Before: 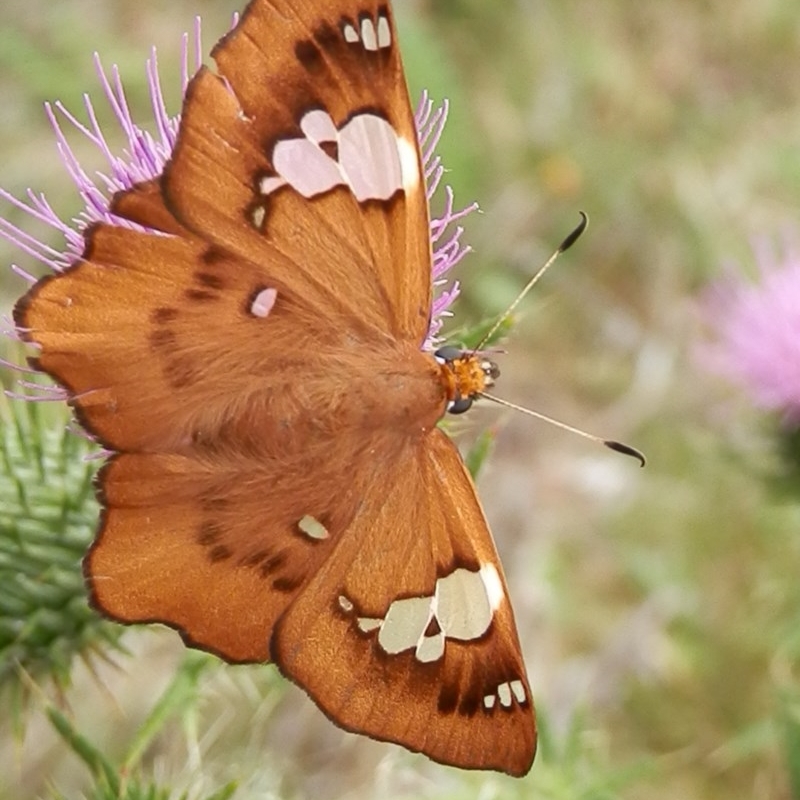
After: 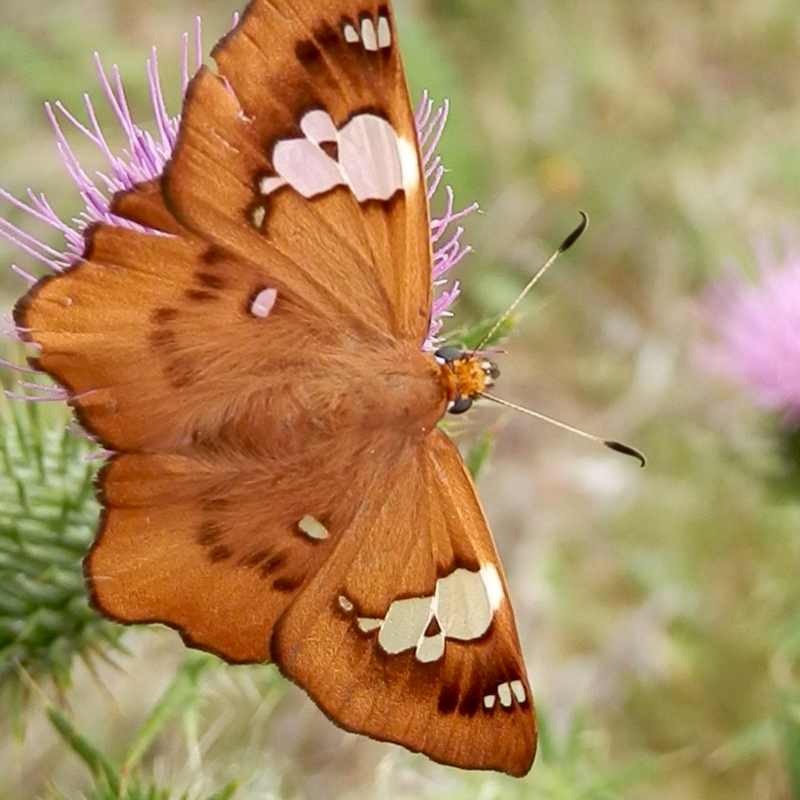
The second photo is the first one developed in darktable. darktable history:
exposure: black level correction 0.01, exposure 0.017 EV, compensate exposure bias true, compensate highlight preservation false
